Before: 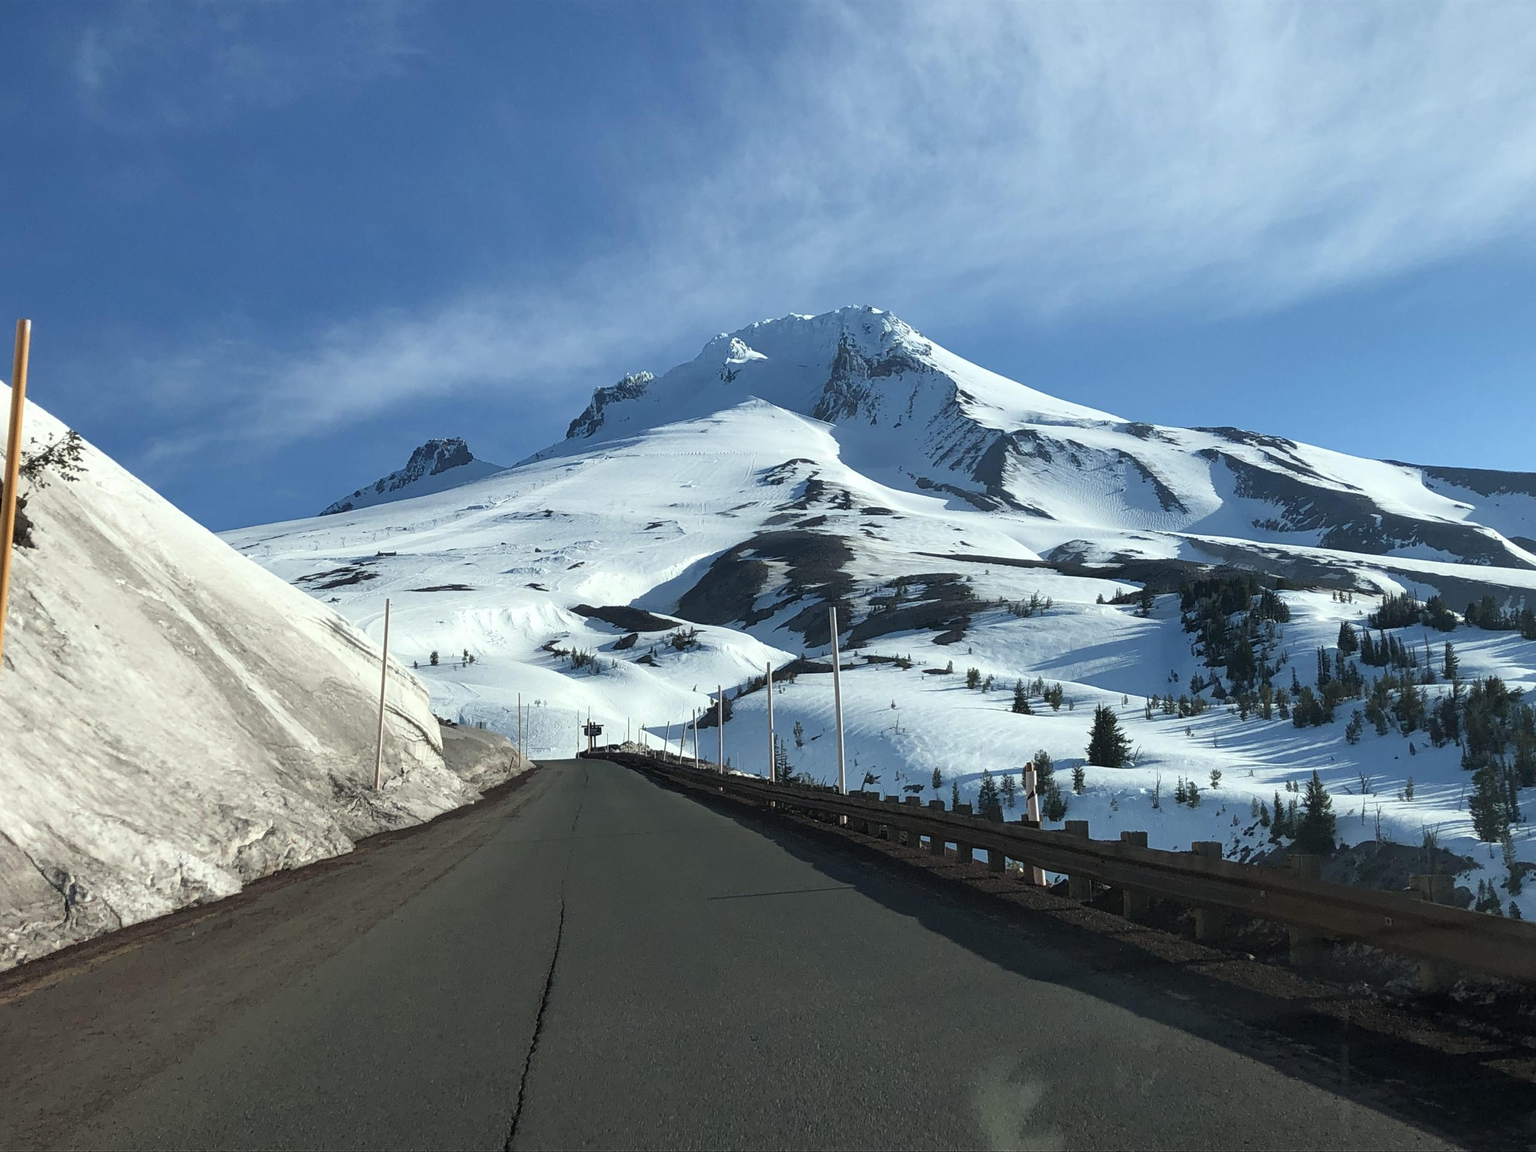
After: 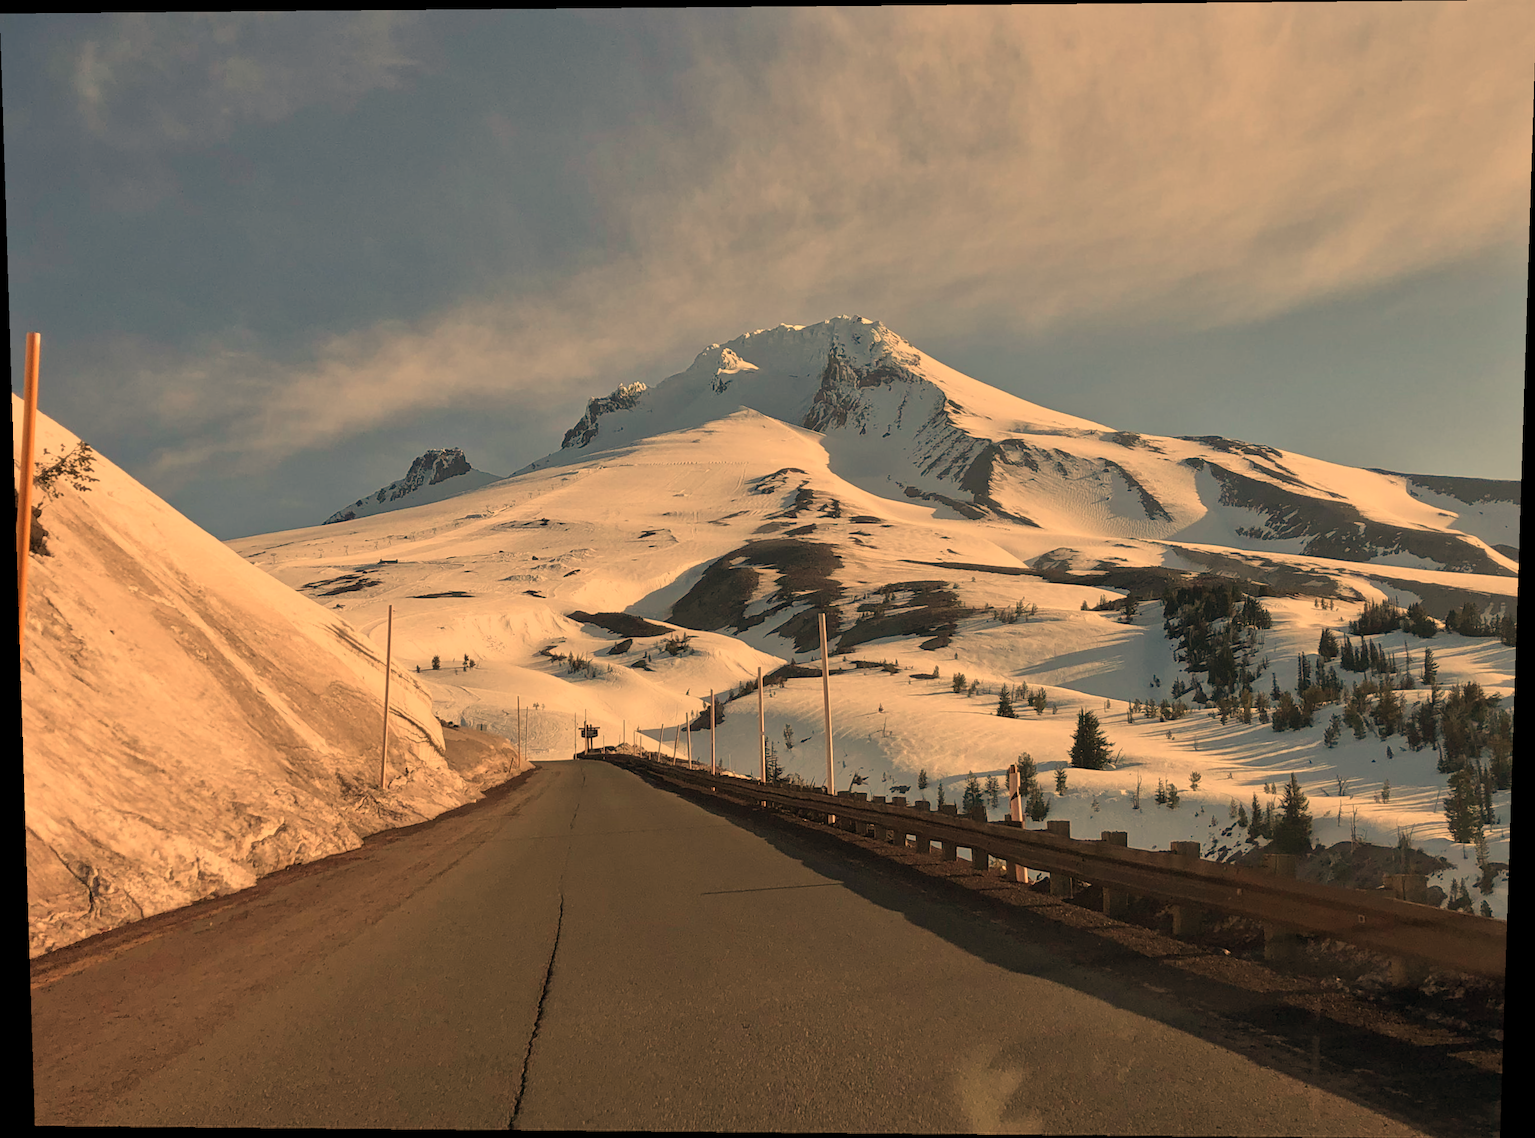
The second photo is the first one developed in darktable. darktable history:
exposure: exposure 0.15 EV, compensate highlight preservation false
rotate and perspective: lens shift (vertical) 0.048, lens shift (horizontal) -0.024, automatic cropping off
white balance: red 1.467, blue 0.684
tone equalizer: -8 EV -0.002 EV, -7 EV 0.005 EV, -6 EV -0.008 EV, -5 EV 0.007 EV, -4 EV -0.042 EV, -3 EV -0.233 EV, -2 EV -0.662 EV, -1 EV -0.983 EV, +0 EV -0.969 EV, smoothing diameter 2%, edges refinement/feathering 20, mask exposure compensation -1.57 EV, filter diffusion 5
